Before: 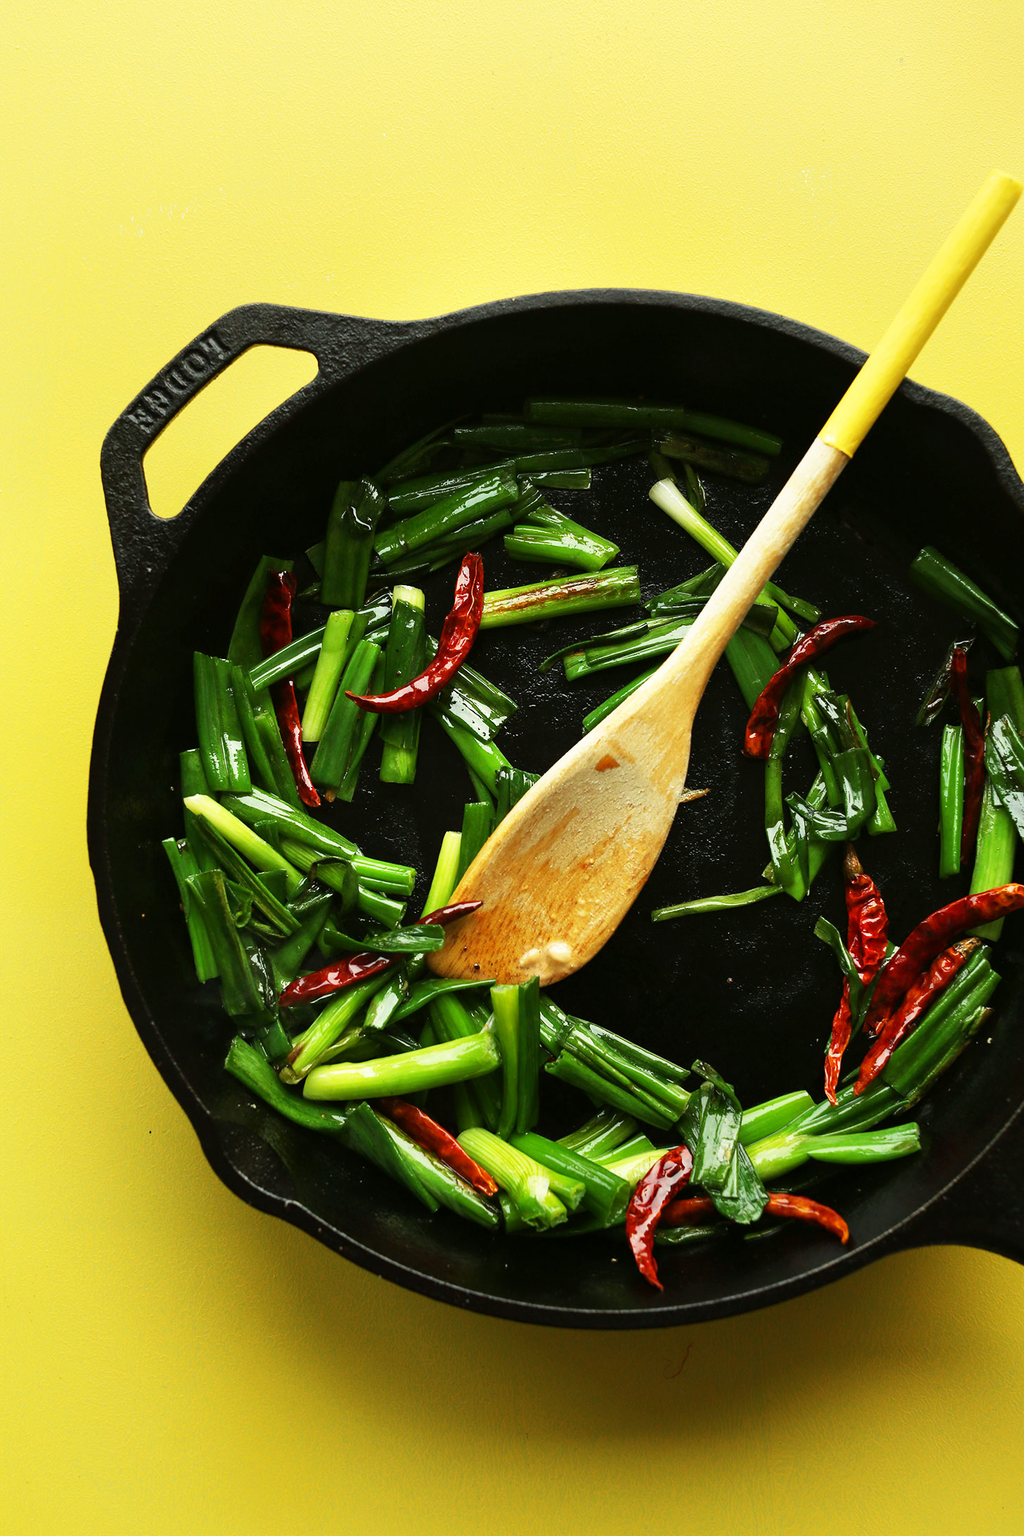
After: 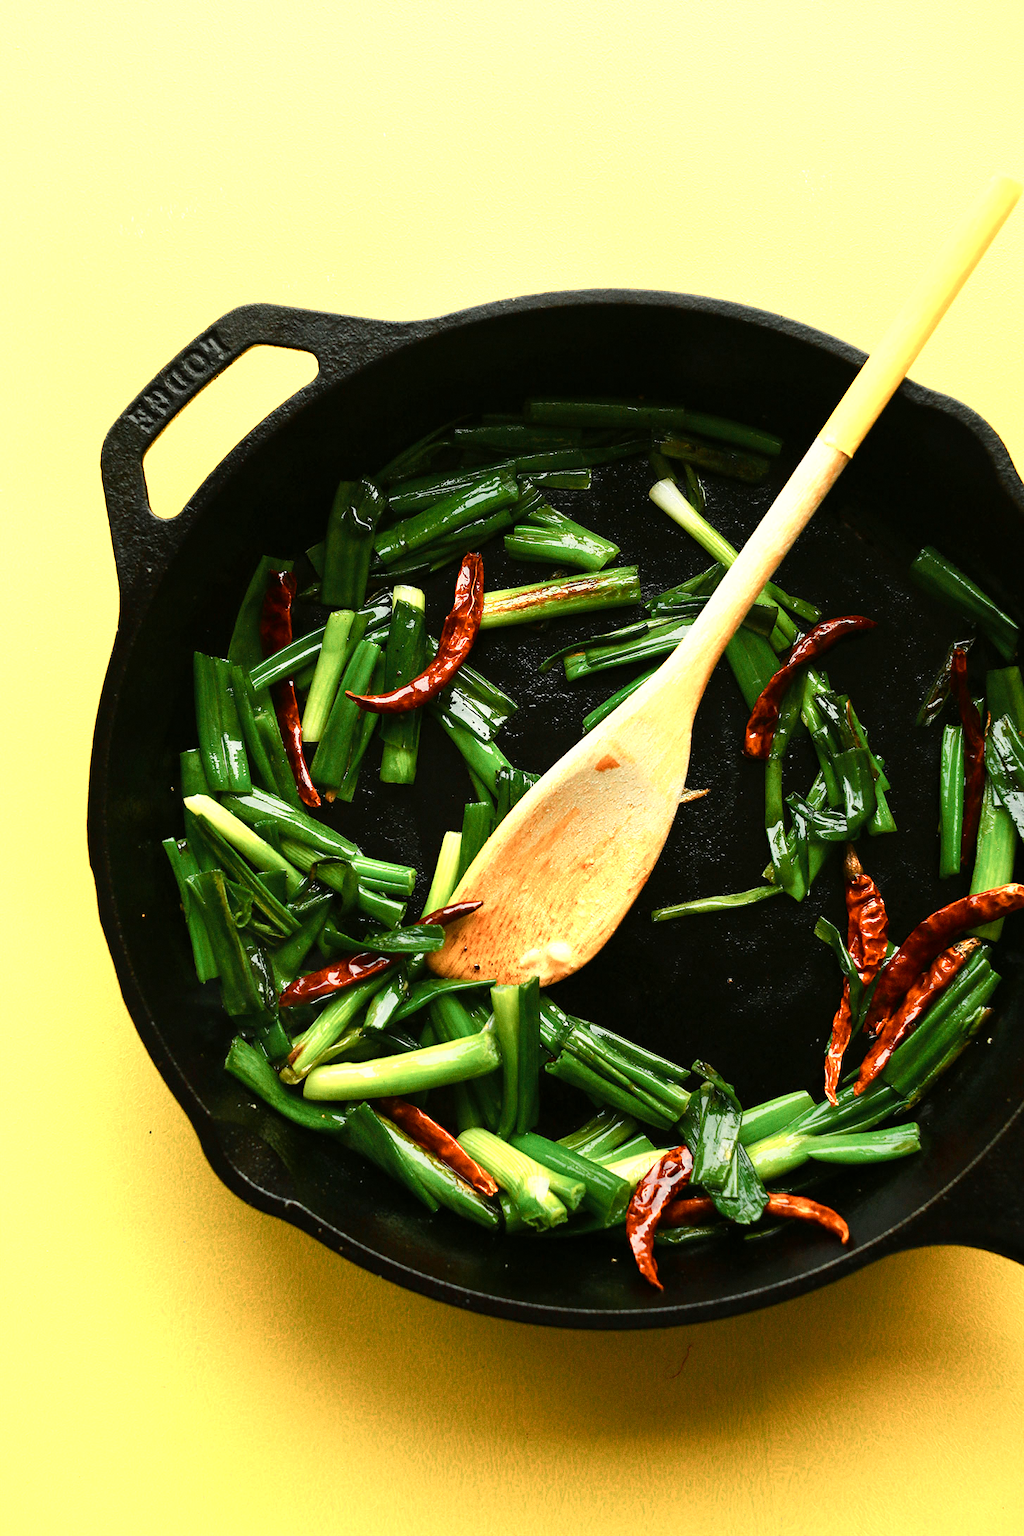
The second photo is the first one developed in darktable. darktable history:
white balance: emerald 1
color zones: curves: ch0 [(0.018, 0.548) (0.197, 0.654) (0.425, 0.447) (0.605, 0.658) (0.732, 0.579)]; ch1 [(0.105, 0.531) (0.224, 0.531) (0.386, 0.39) (0.618, 0.456) (0.732, 0.456) (0.956, 0.421)]; ch2 [(0.039, 0.583) (0.215, 0.465) (0.399, 0.544) (0.465, 0.548) (0.614, 0.447) (0.724, 0.43) (0.882, 0.623) (0.956, 0.632)]
color balance rgb: perceptual saturation grading › global saturation 20%, perceptual saturation grading › highlights -25%, perceptual saturation grading › shadows 25%
grain: coarseness 3.21 ISO
